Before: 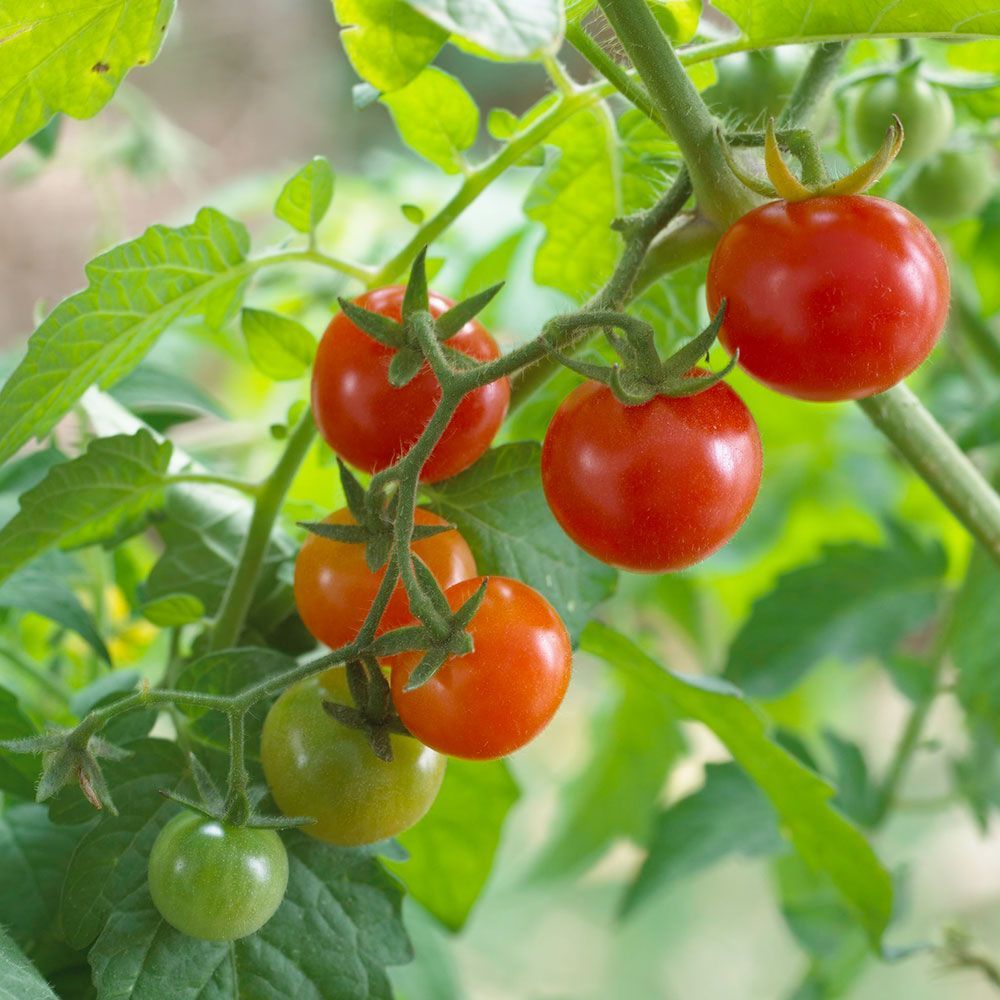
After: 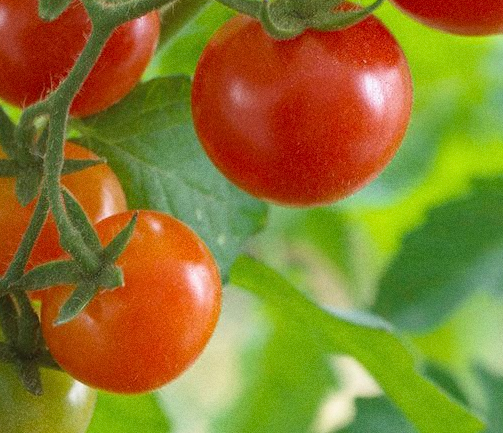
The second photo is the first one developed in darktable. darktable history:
crop: left 35.03%, top 36.625%, right 14.663%, bottom 20.057%
grain: on, module defaults
